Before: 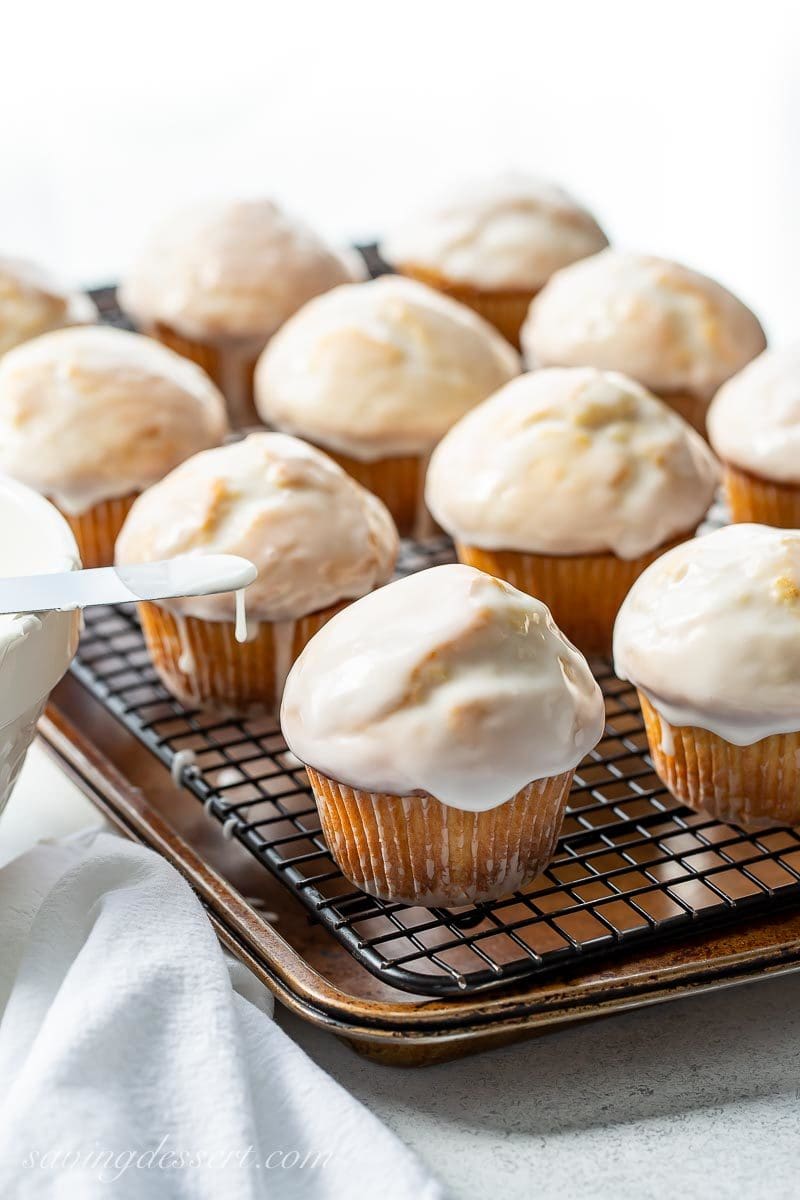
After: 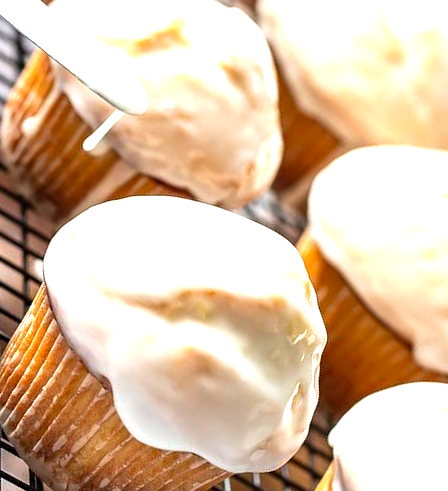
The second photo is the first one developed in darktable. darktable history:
levels: levels [0, 0.394, 0.787]
crop and rotate: angle -44.67°, top 16.099%, right 0.964%, bottom 11.648%
velvia: on, module defaults
